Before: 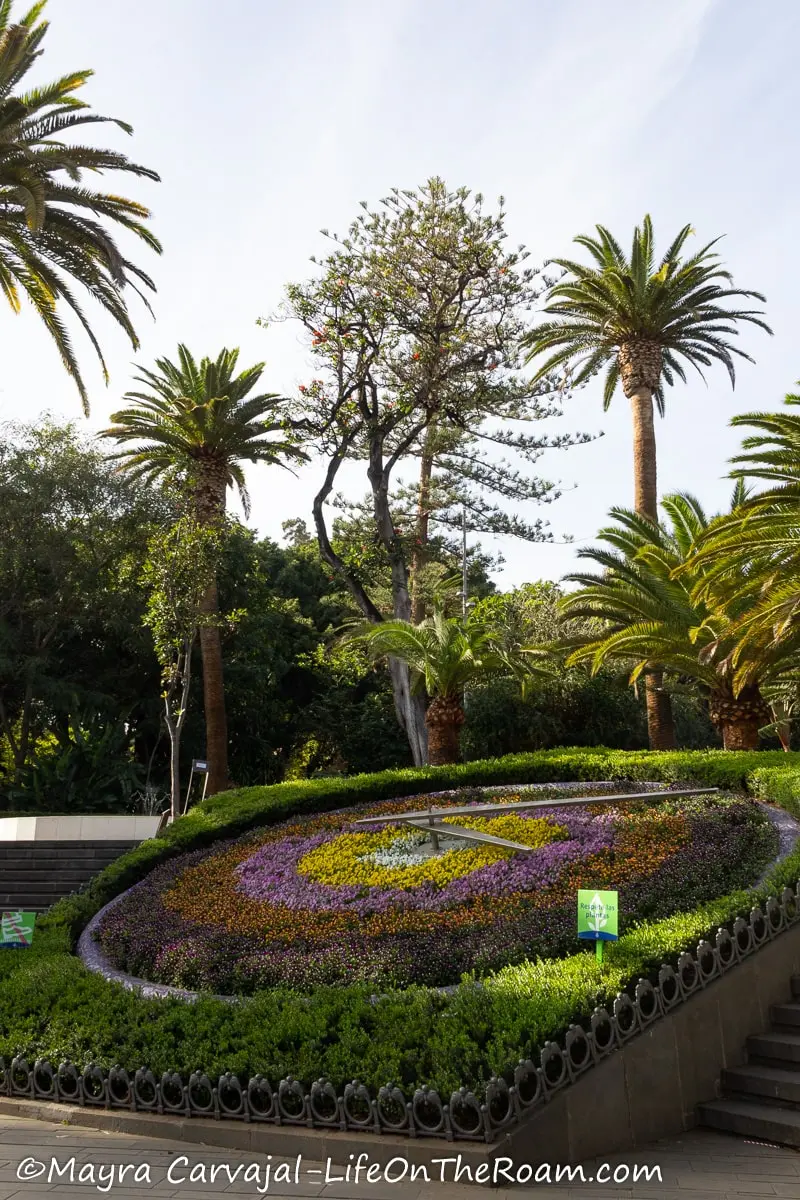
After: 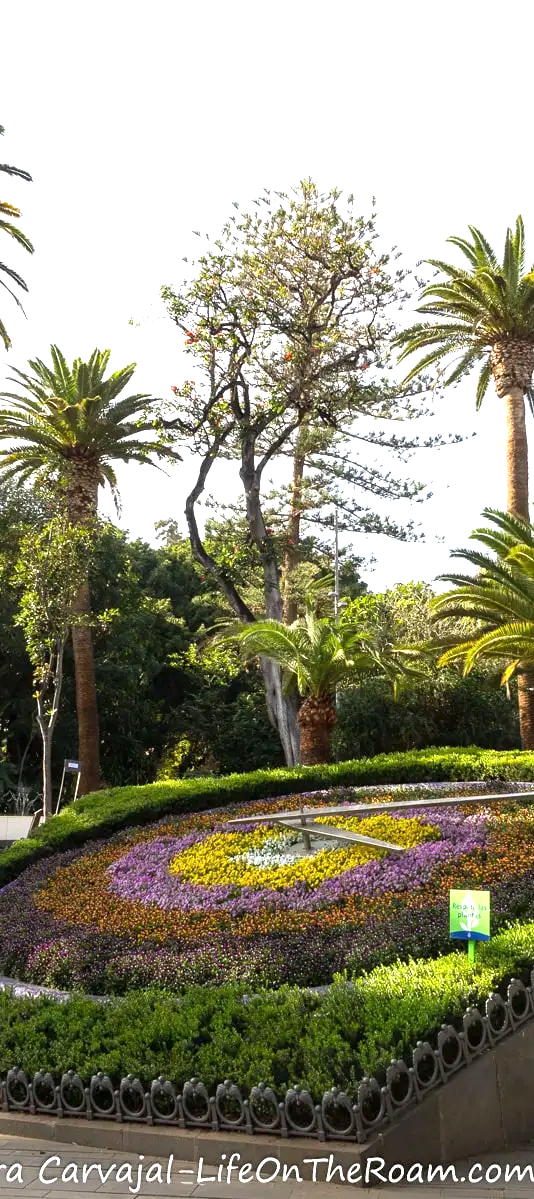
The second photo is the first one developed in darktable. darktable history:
crop and rotate: left 16.101%, right 17.052%
exposure: black level correction 0, exposure 0.891 EV, compensate highlight preservation false
